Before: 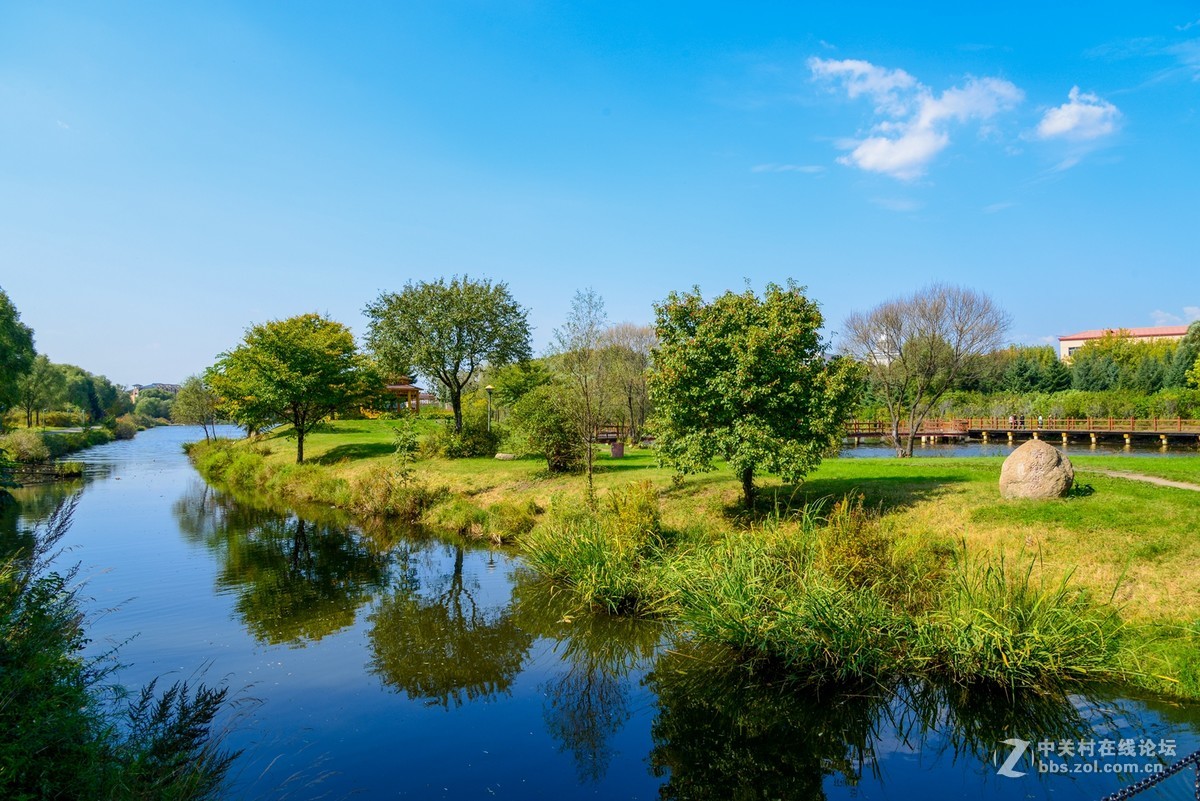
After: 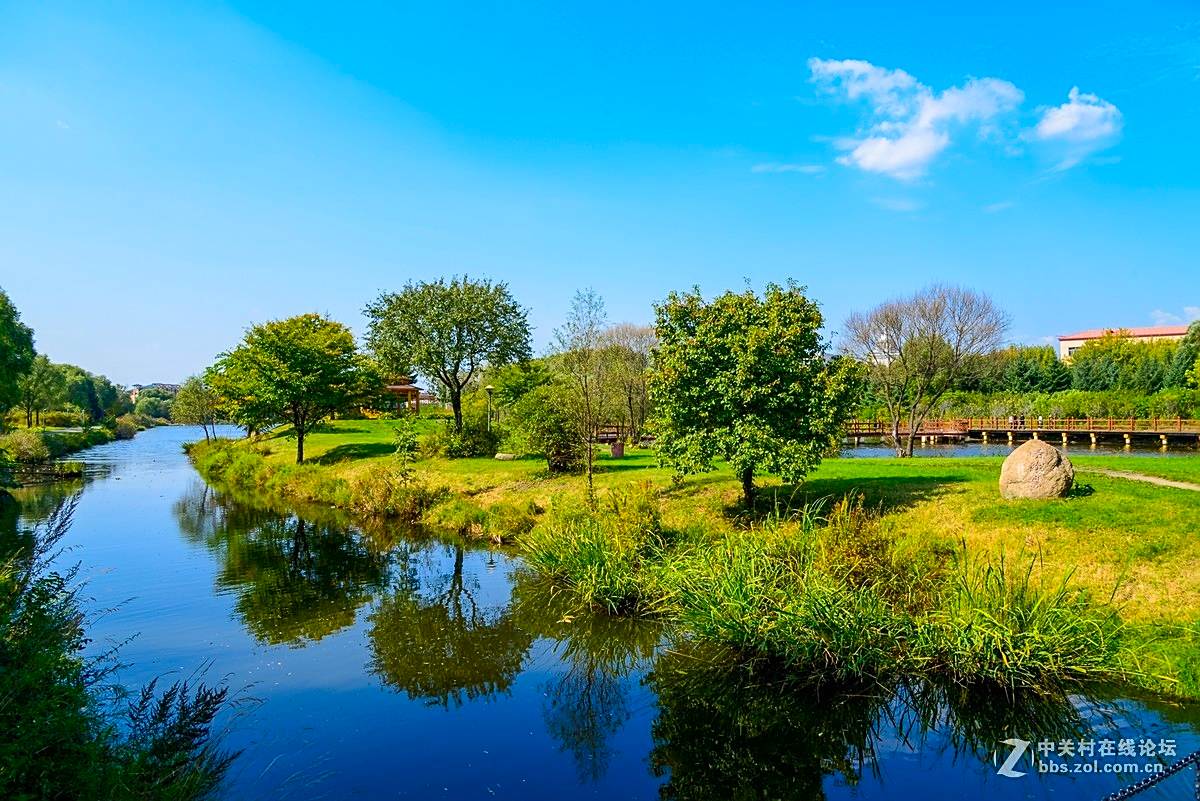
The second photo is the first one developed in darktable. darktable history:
contrast brightness saturation: contrast 0.094, saturation 0.278
sharpen: amount 0.498
